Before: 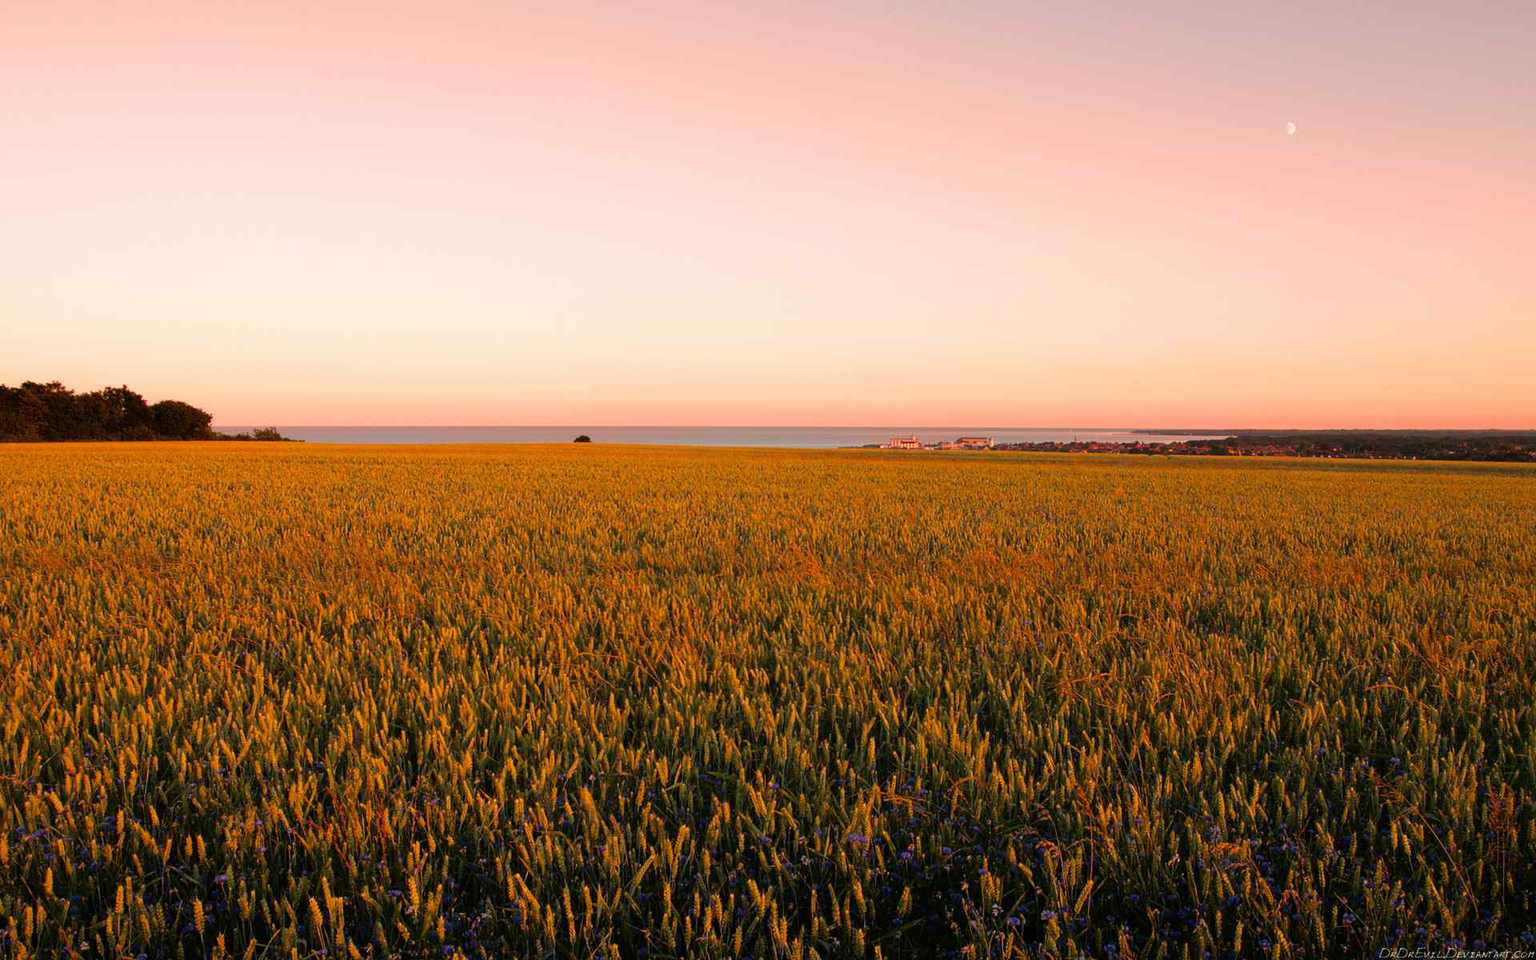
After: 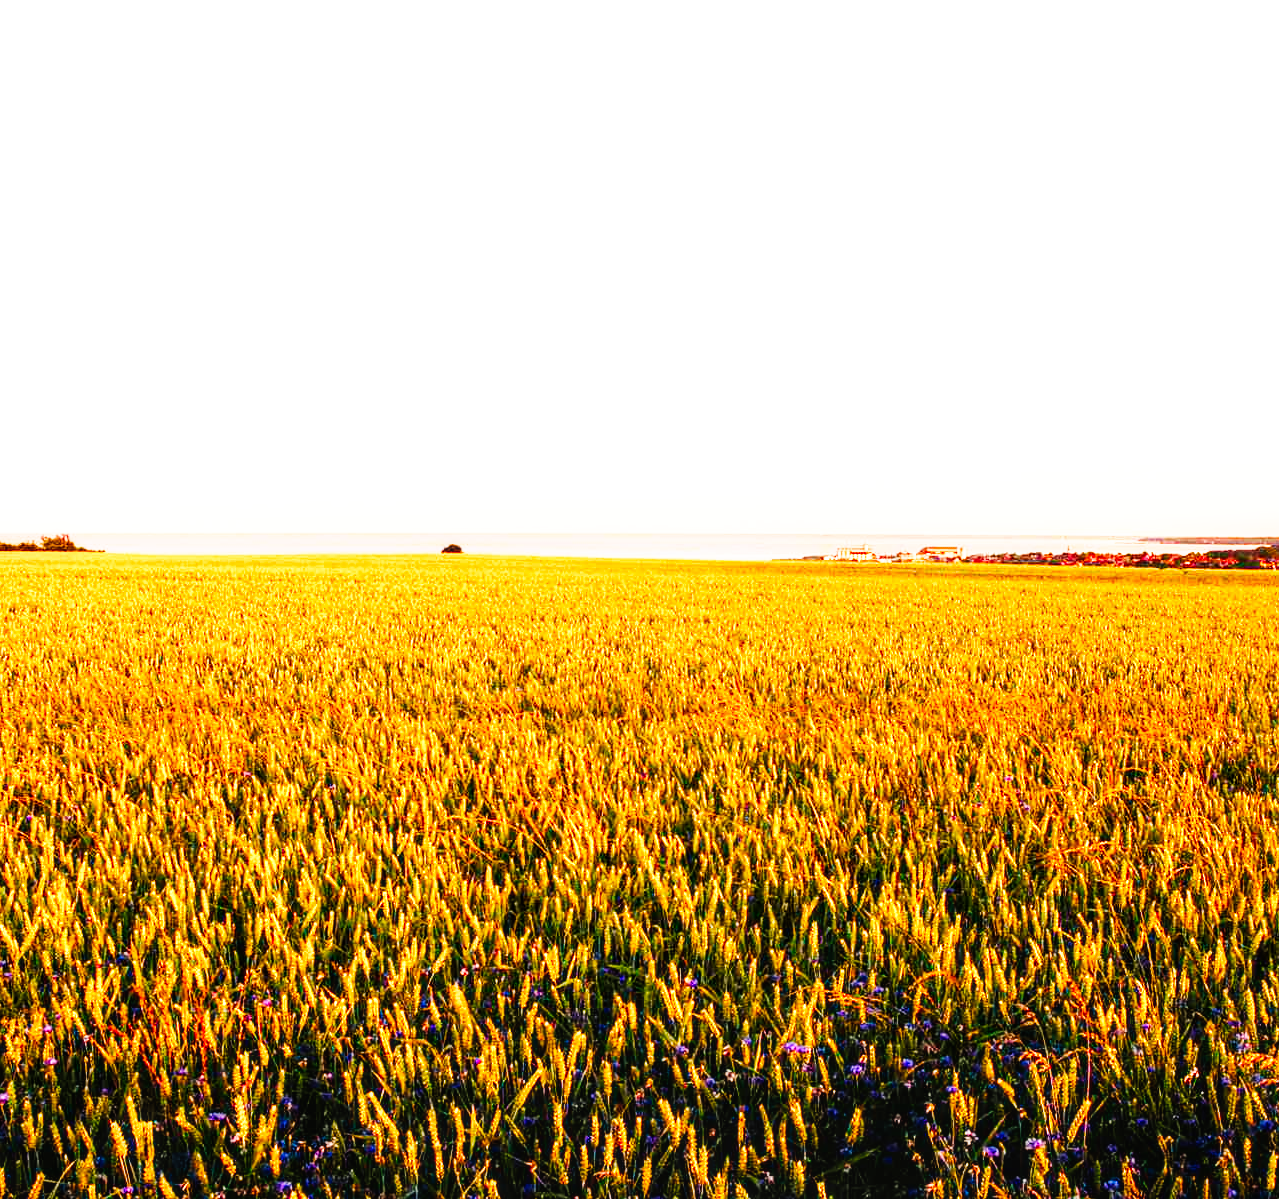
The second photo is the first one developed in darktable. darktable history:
local contrast: on, module defaults
crop and rotate: left 14.385%, right 18.948%
base curve: curves: ch0 [(0, 0) (0.007, 0.004) (0.027, 0.03) (0.046, 0.07) (0.207, 0.54) (0.442, 0.872) (0.673, 0.972) (1, 1)], preserve colors none
color balance rgb: shadows lift › chroma 1%, shadows lift › hue 217.2°, power › hue 310.8°, highlights gain › chroma 2%, highlights gain › hue 44.4°, global offset › luminance 0.25%, global offset › hue 171.6°, perceptual saturation grading › global saturation 14.09%, perceptual saturation grading › highlights -30%, perceptual saturation grading › shadows 50.67%, global vibrance 25%, contrast 20%
exposure: black level correction 0, exposure 0.877 EV, compensate exposure bias true, compensate highlight preservation false
